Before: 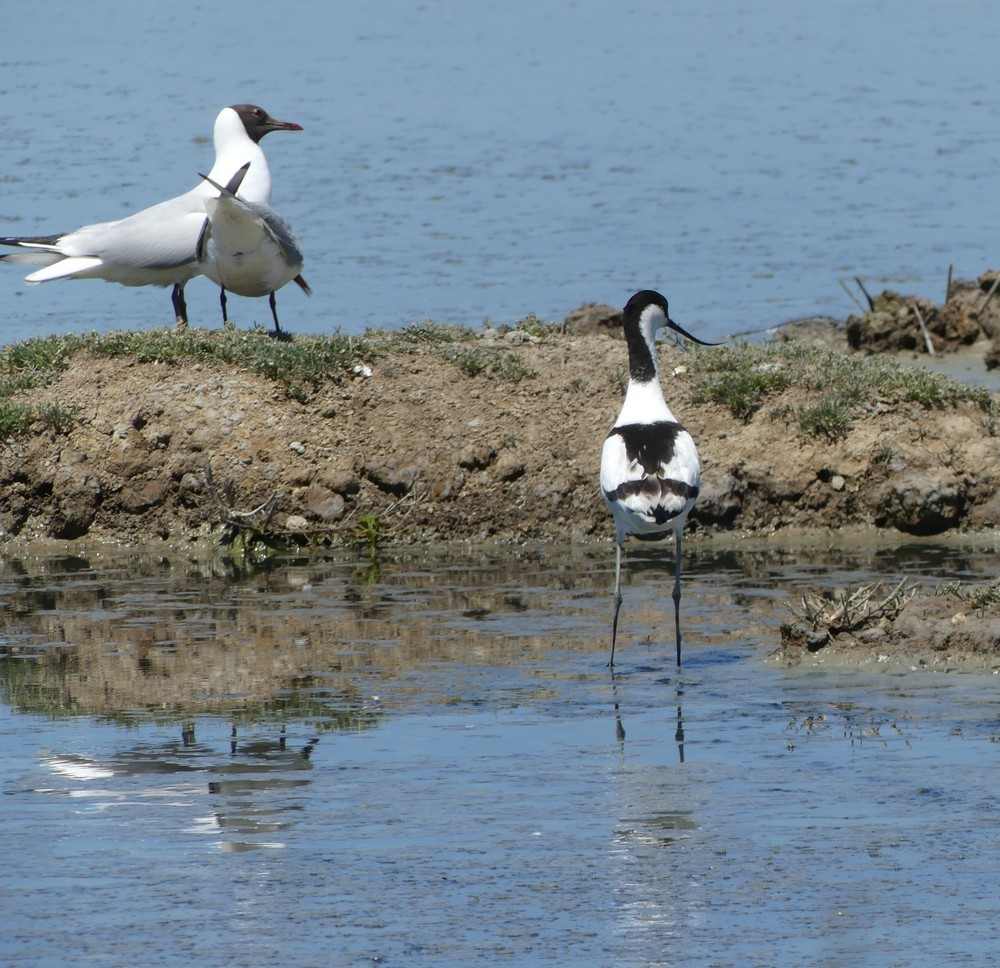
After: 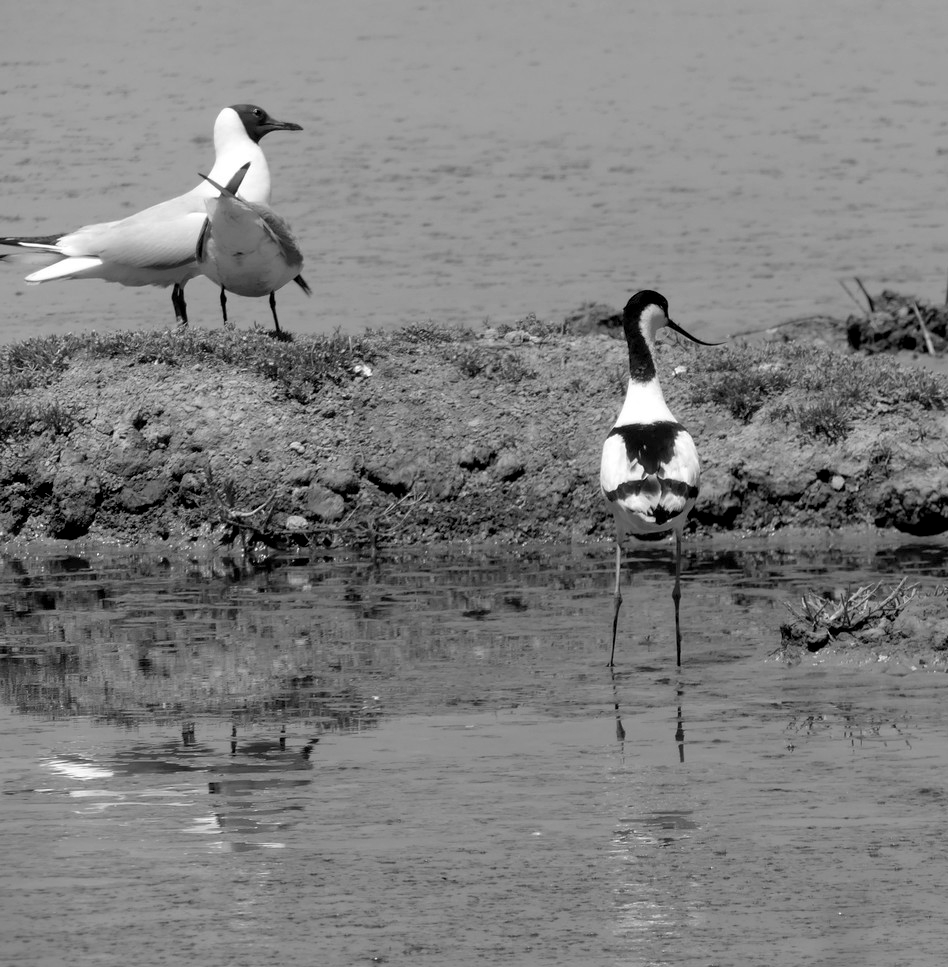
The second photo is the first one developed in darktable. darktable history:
crop and rotate: right 5.167%
exposure: black level correction 0.01, exposure 0.011 EV, compensate highlight preservation false
monochrome: on, module defaults
